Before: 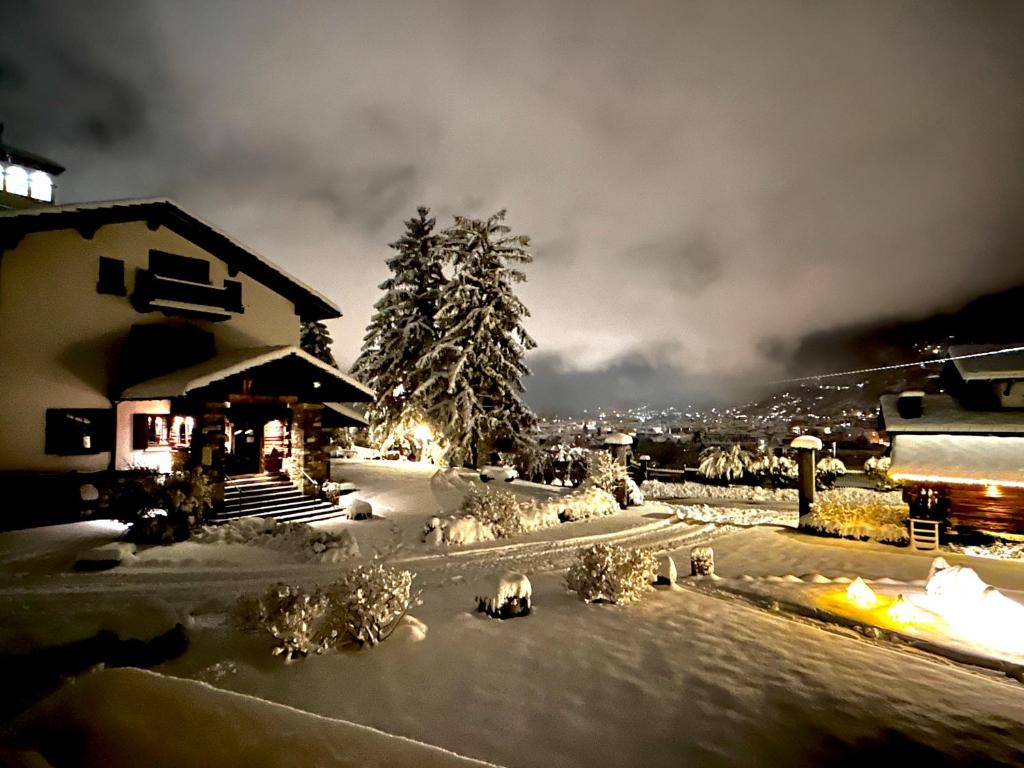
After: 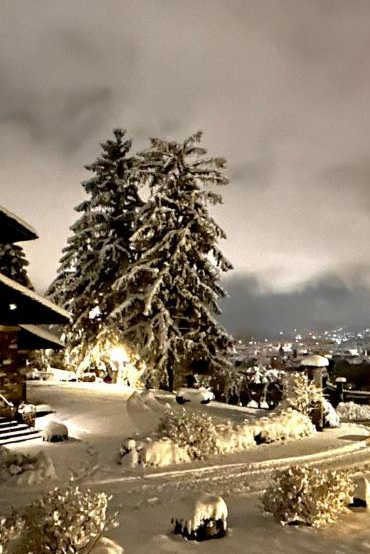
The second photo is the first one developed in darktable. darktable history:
crop and rotate: left 29.702%, top 10.251%, right 34.129%, bottom 17.506%
